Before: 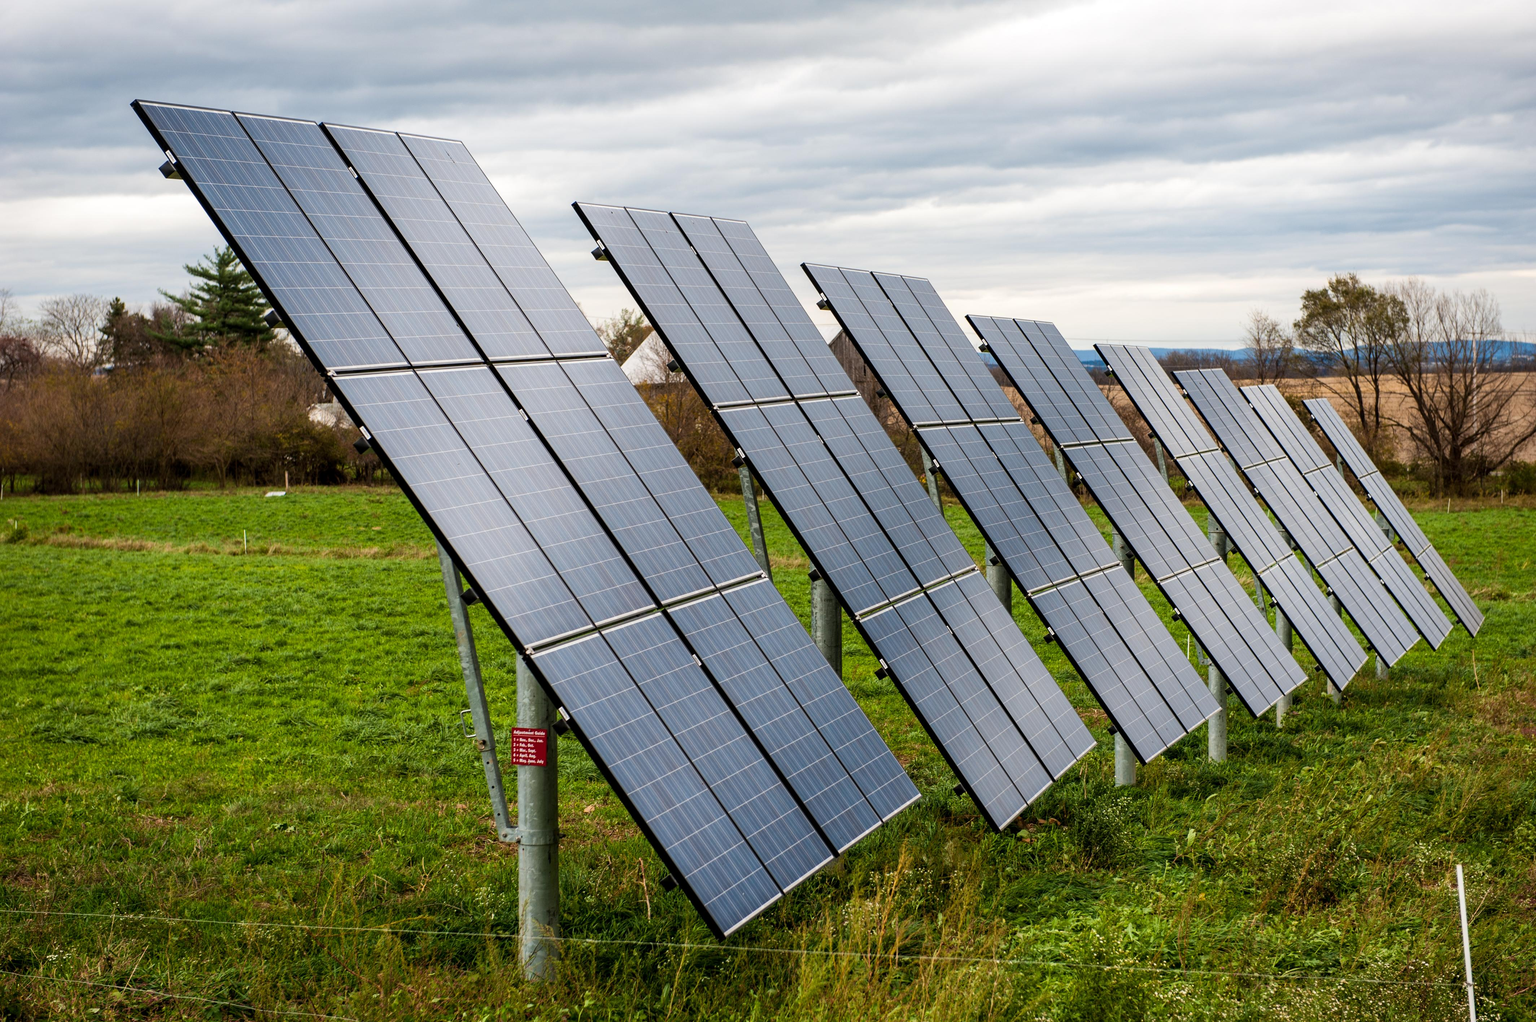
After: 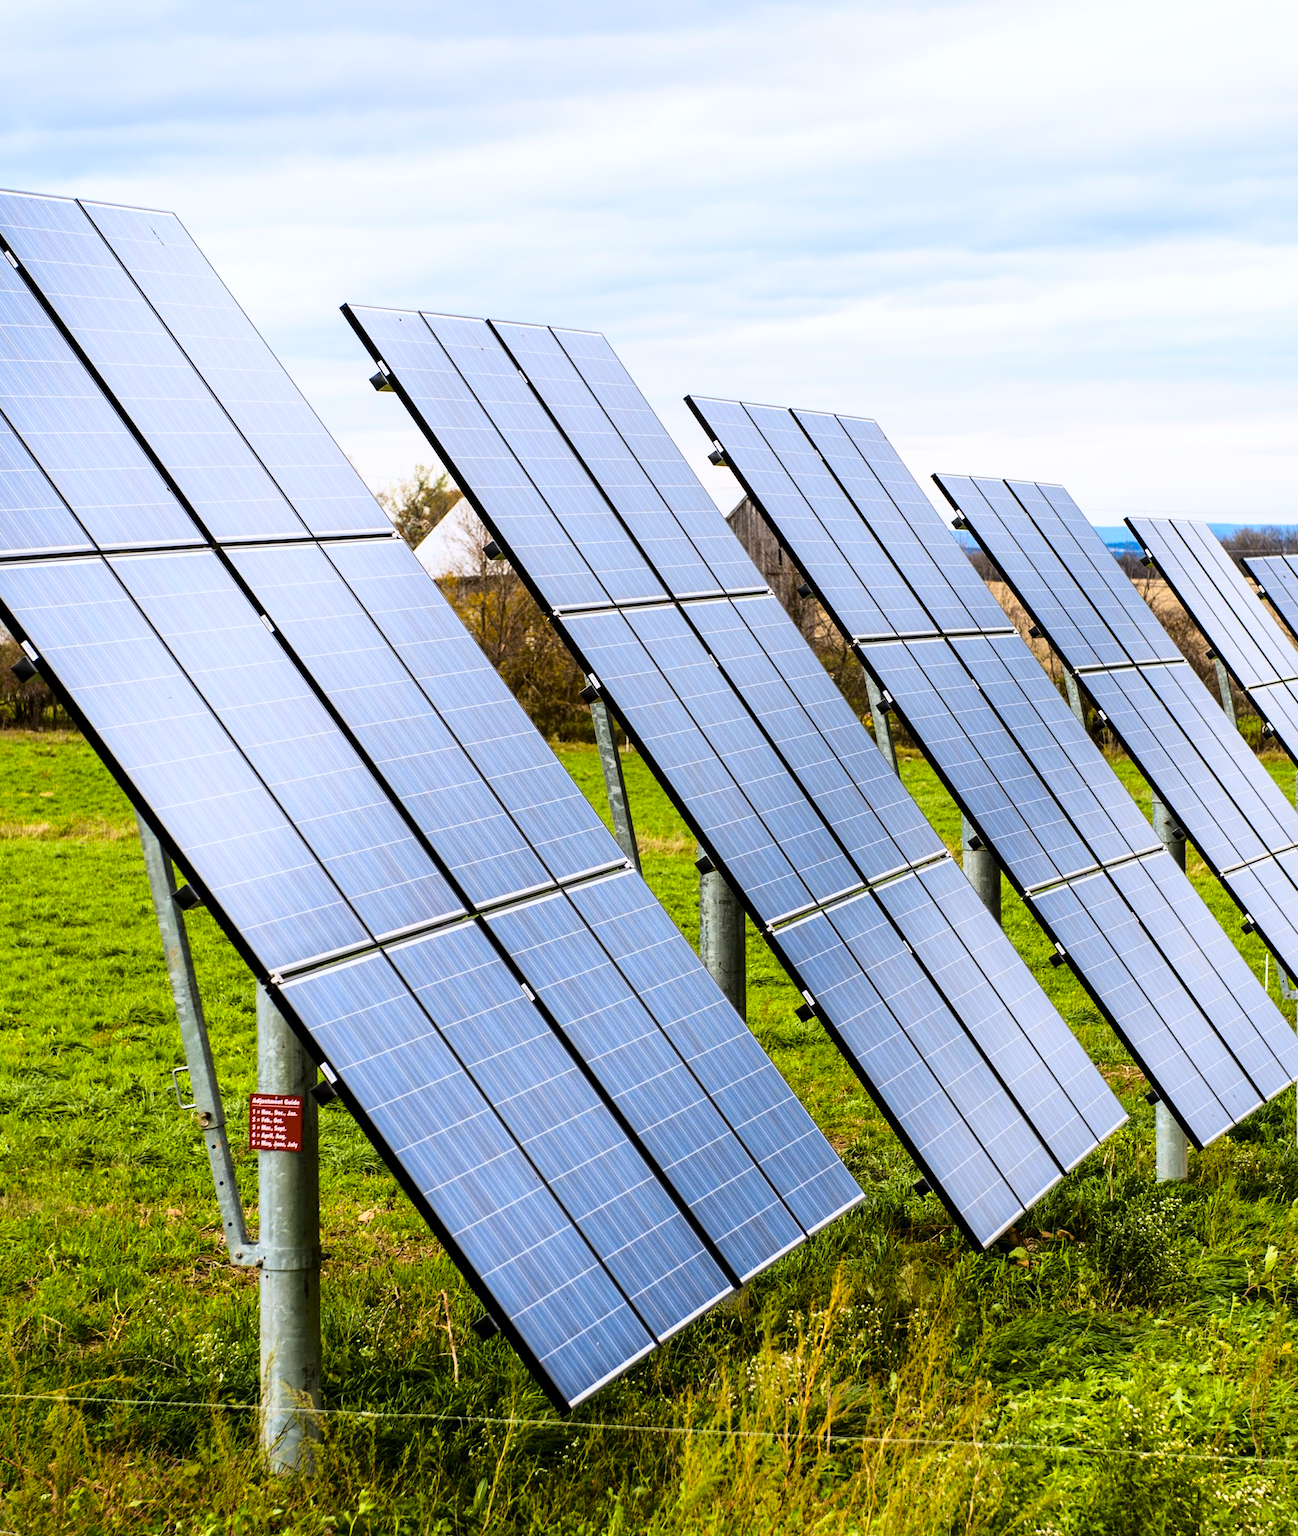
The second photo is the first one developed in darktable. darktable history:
base curve: curves: ch0 [(0, 0) (0.028, 0.03) (0.121, 0.232) (0.46, 0.748) (0.859, 0.968) (1, 1)]
color contrast: green-magenta contrast 0.85, blue-yellow contrast 1.25, unbound 0
crop and rotate: left 22.516%, right 21.234%
white balance: red 0.984, blue 1.059
